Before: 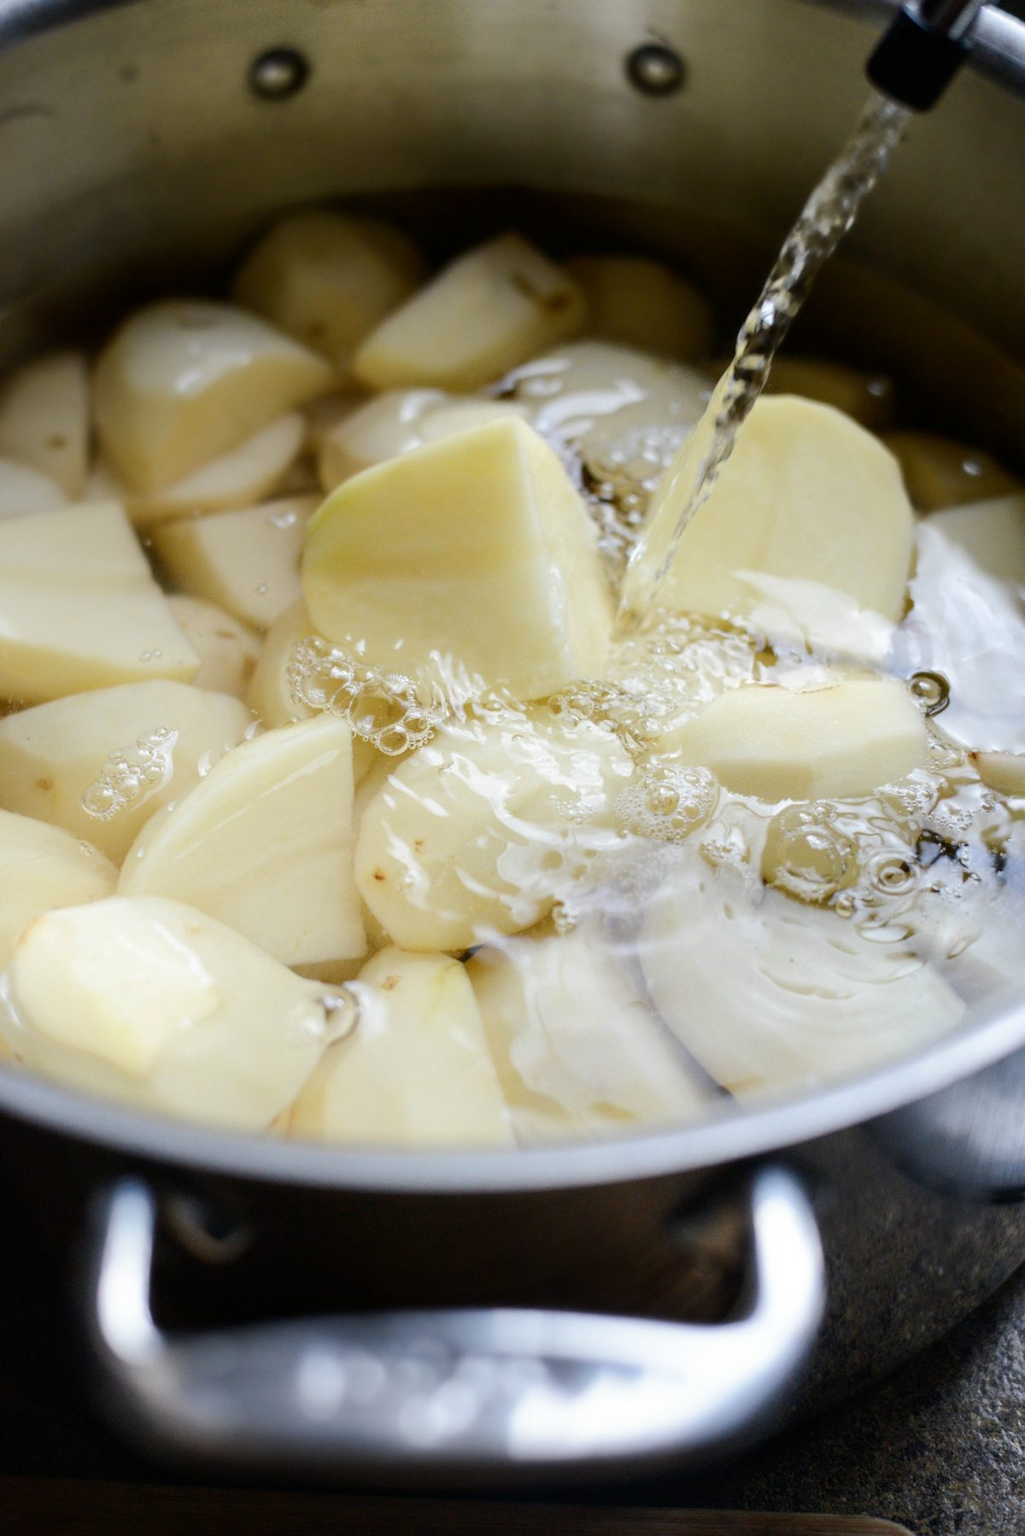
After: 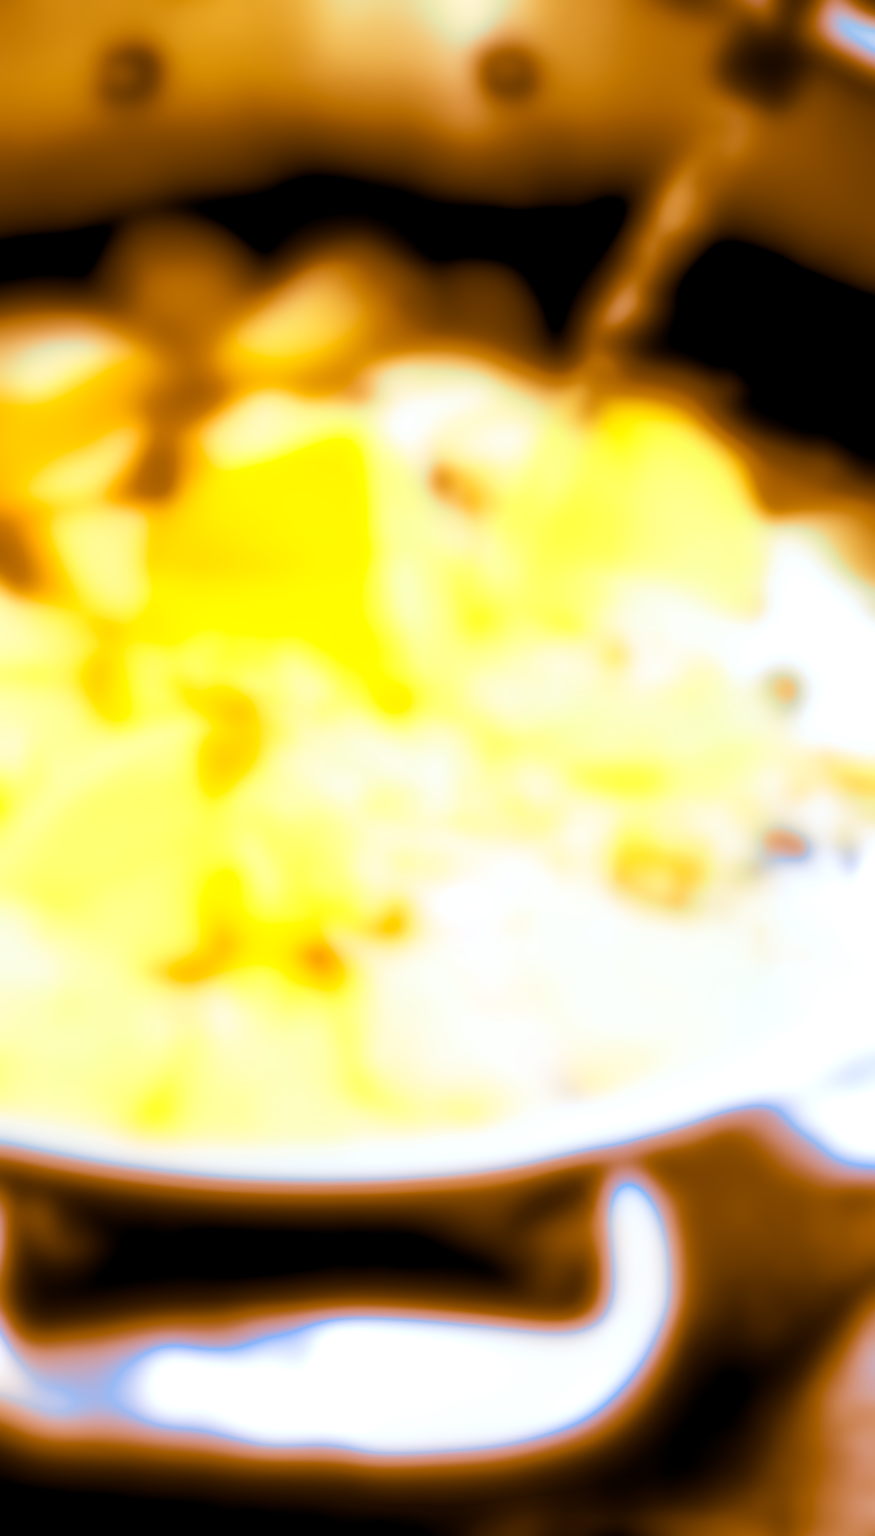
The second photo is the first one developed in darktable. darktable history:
crop and rotate: left 14.584%
exposure: black level correction 0.009, exposure 1.425 EV, compensate highlight preservation false
shadows and highlights: on, module defaults
white balance: red 0.986, blue 1.01
lowpass: radius 16, unbound 0
split-toning: shadows › hue 26°, shadows › saturation 0.92, highlights › hue 40°, highlights › saturation 0.92, balance -63, compress 0%
contrast brightness saturation: contrast 0.2, brightness 0.16, saturation 0.22
color contrast: green-magenta contrast 1.69, blue-yellow contrast 1.49
